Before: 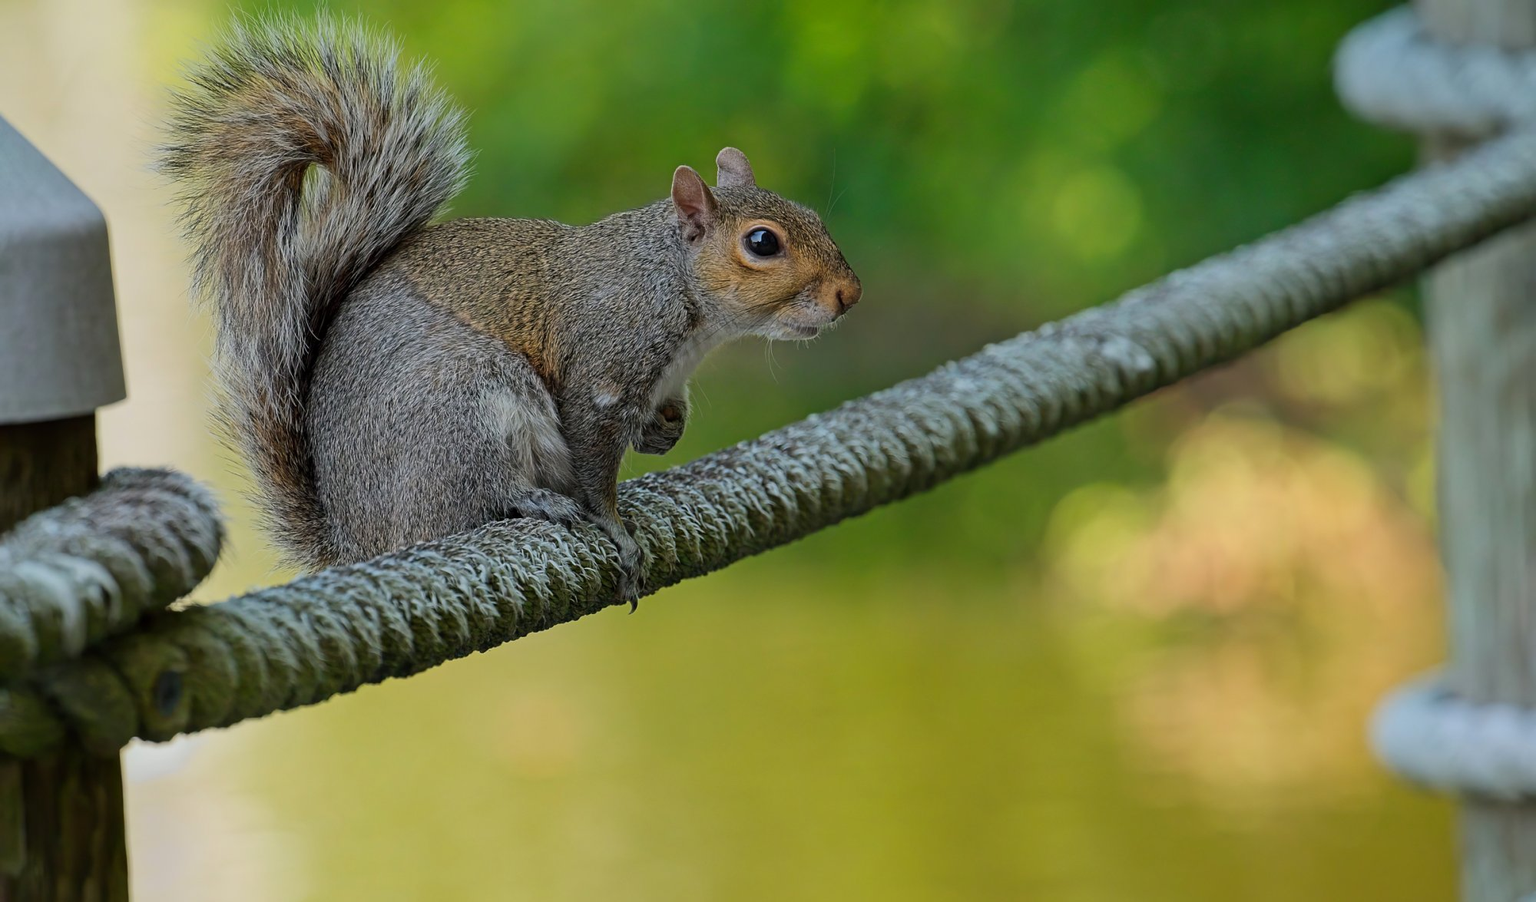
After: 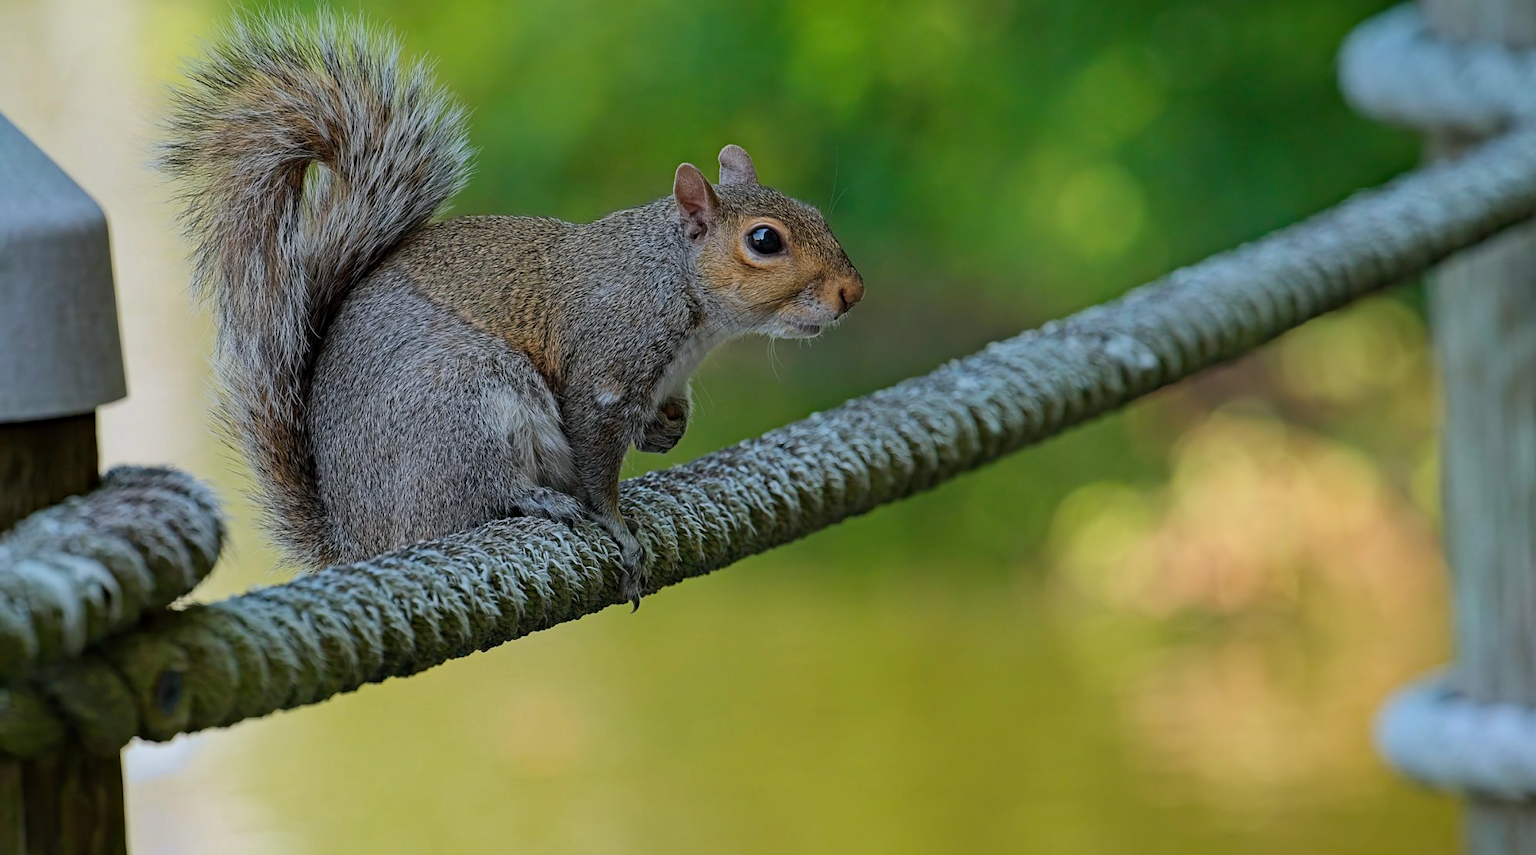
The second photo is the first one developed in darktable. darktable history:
color correction: highlights a* -0.799, highlights b* -8.31
haze removal: compatibility mode true, adaptive false
crop: top 0.388%, right 0.266%, bottom 5.068%
